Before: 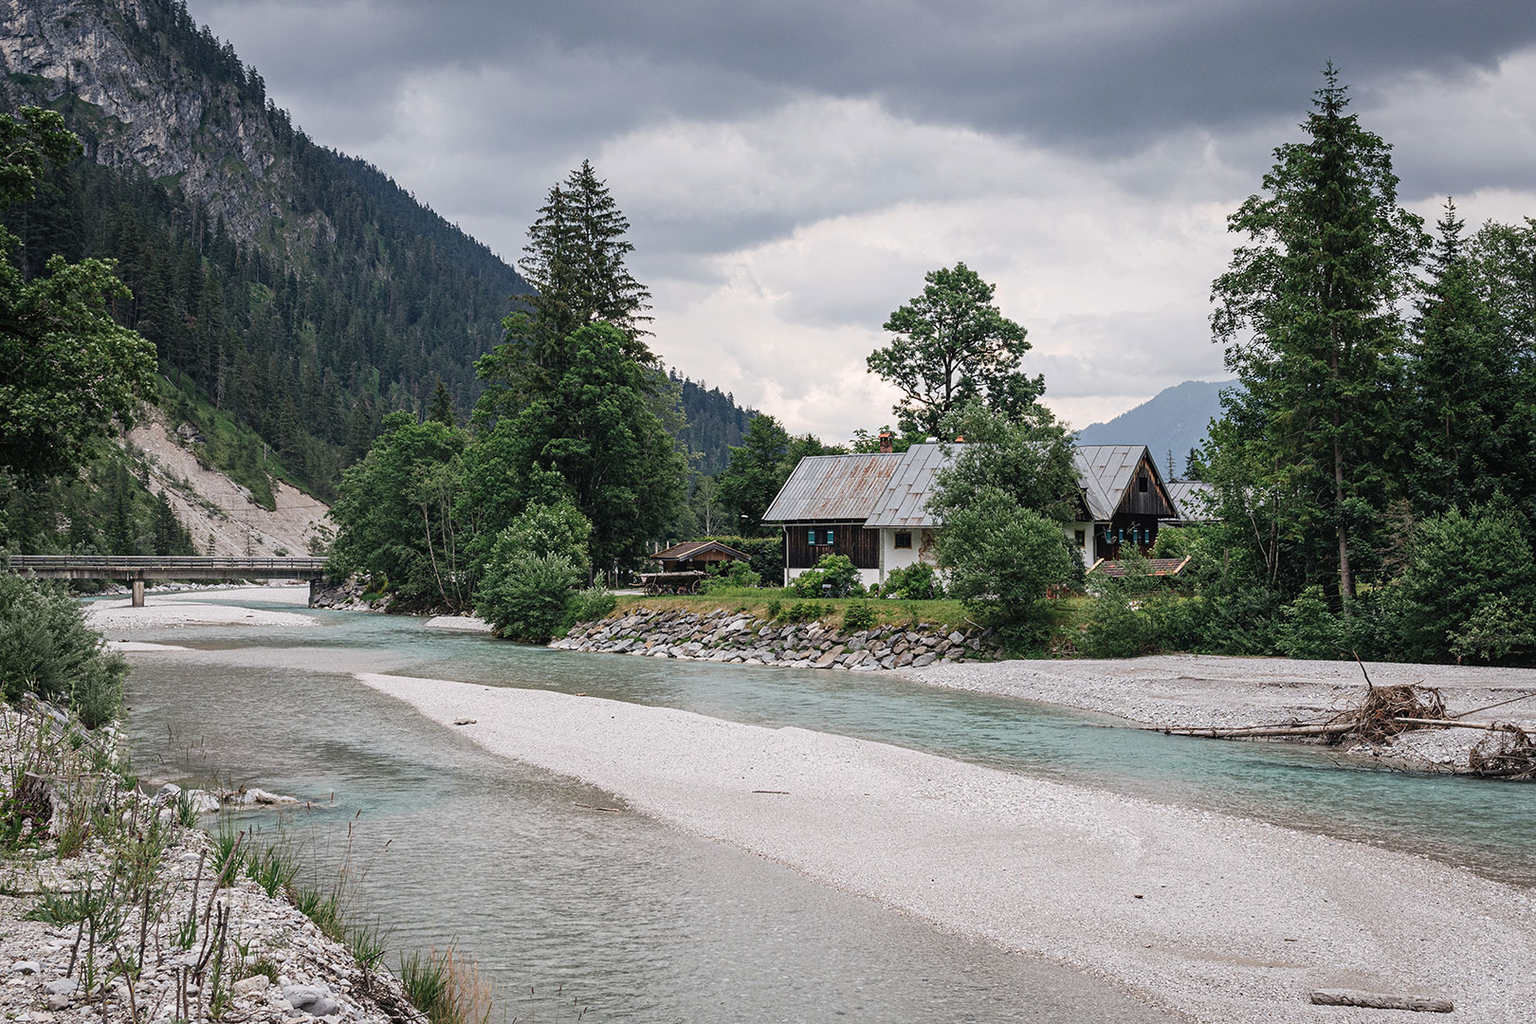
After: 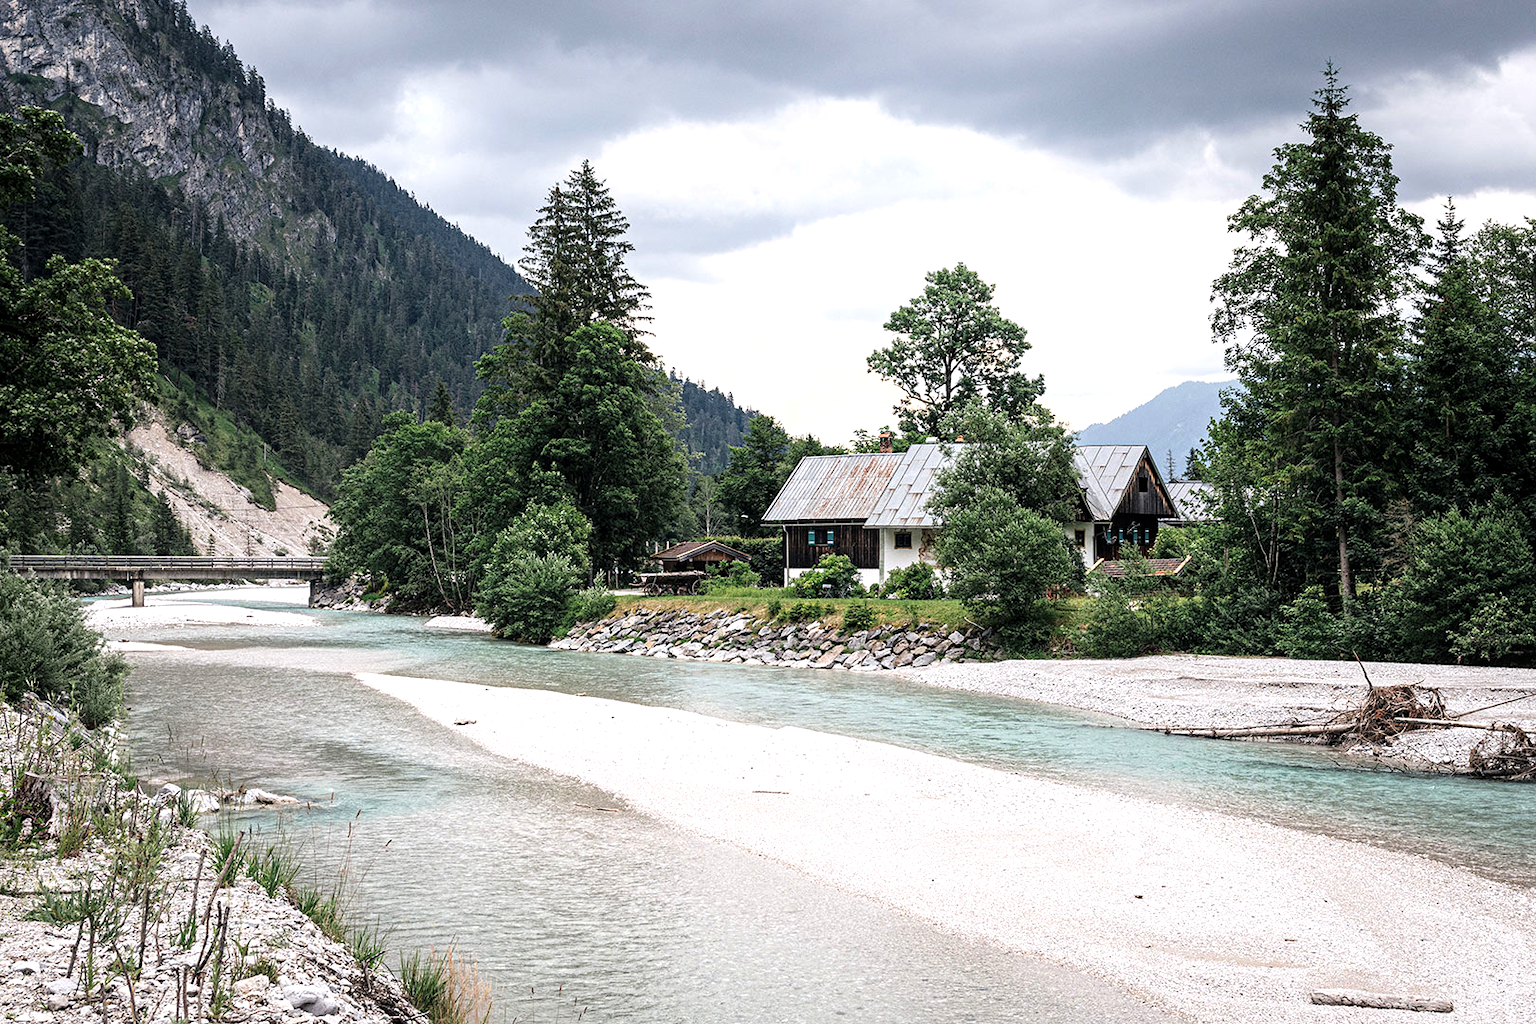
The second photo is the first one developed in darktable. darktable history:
local contrast: highlights 103%, shadows 101%, detail 119%, midtone range 0.2
tone equalizer: -8 EV -0.739 EV, -7 EV -0.69 EV, -6 EV -0.562 EV, -5 EV -0.399 EV, -3 EV 0.382 EV, -2 EV 0.6 EV, -1 EV 0.685 EV, +0 EV 0.737 EV
shadows and highlights: radius 94.69, shadows -15.72, white point adjustment 0.248, highlights 32.99, compress 48.24%, soften with gaussian
